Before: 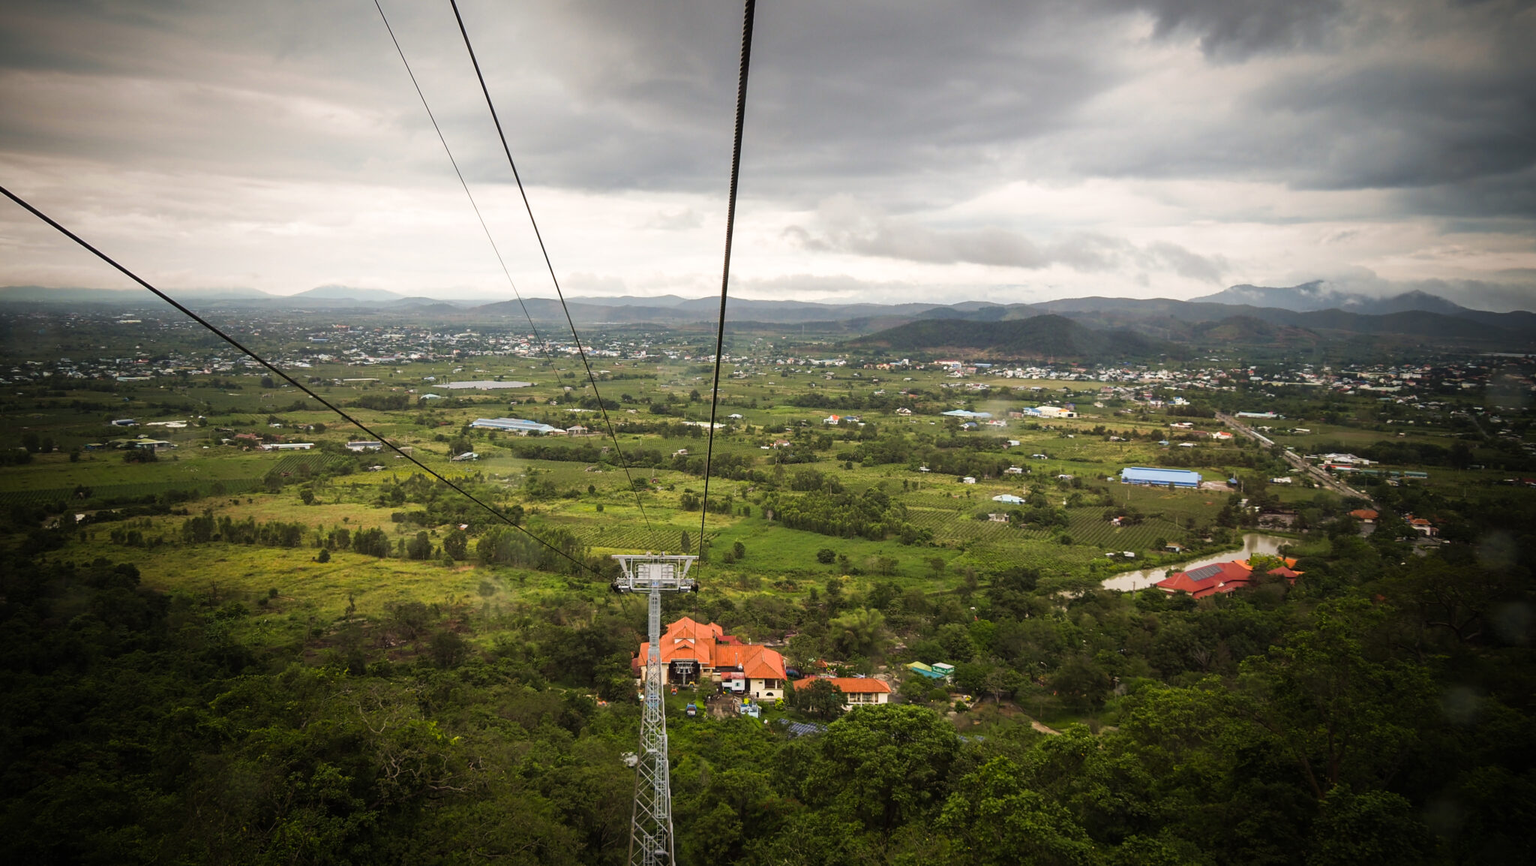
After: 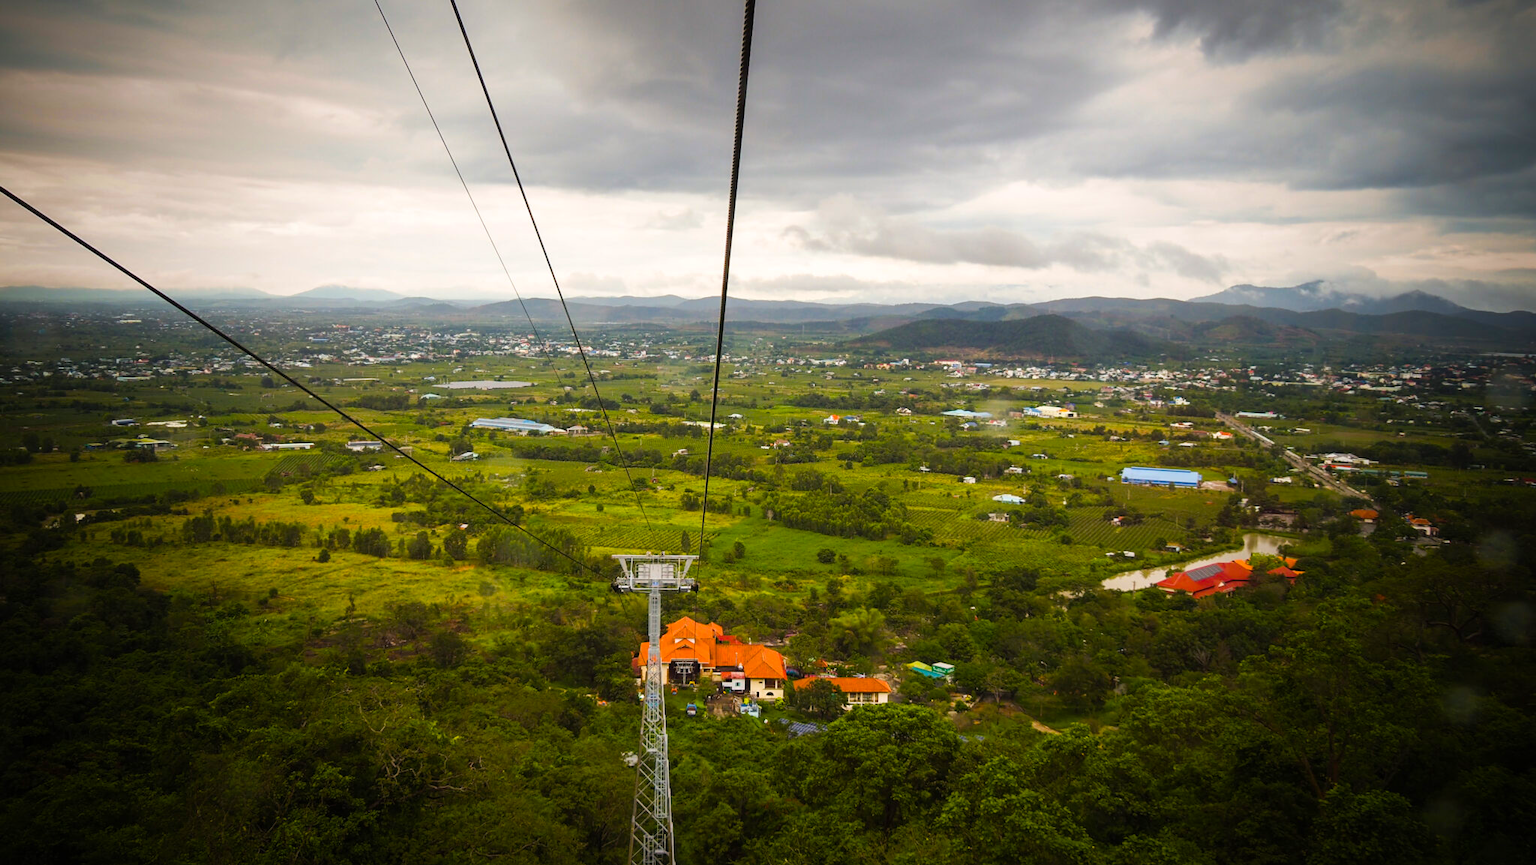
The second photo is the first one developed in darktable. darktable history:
color balance rgb: linear chroma grading › global chroma 32.877%, perceptual saturation grading › global saturation 24.952%, global vibrance -23.897%
